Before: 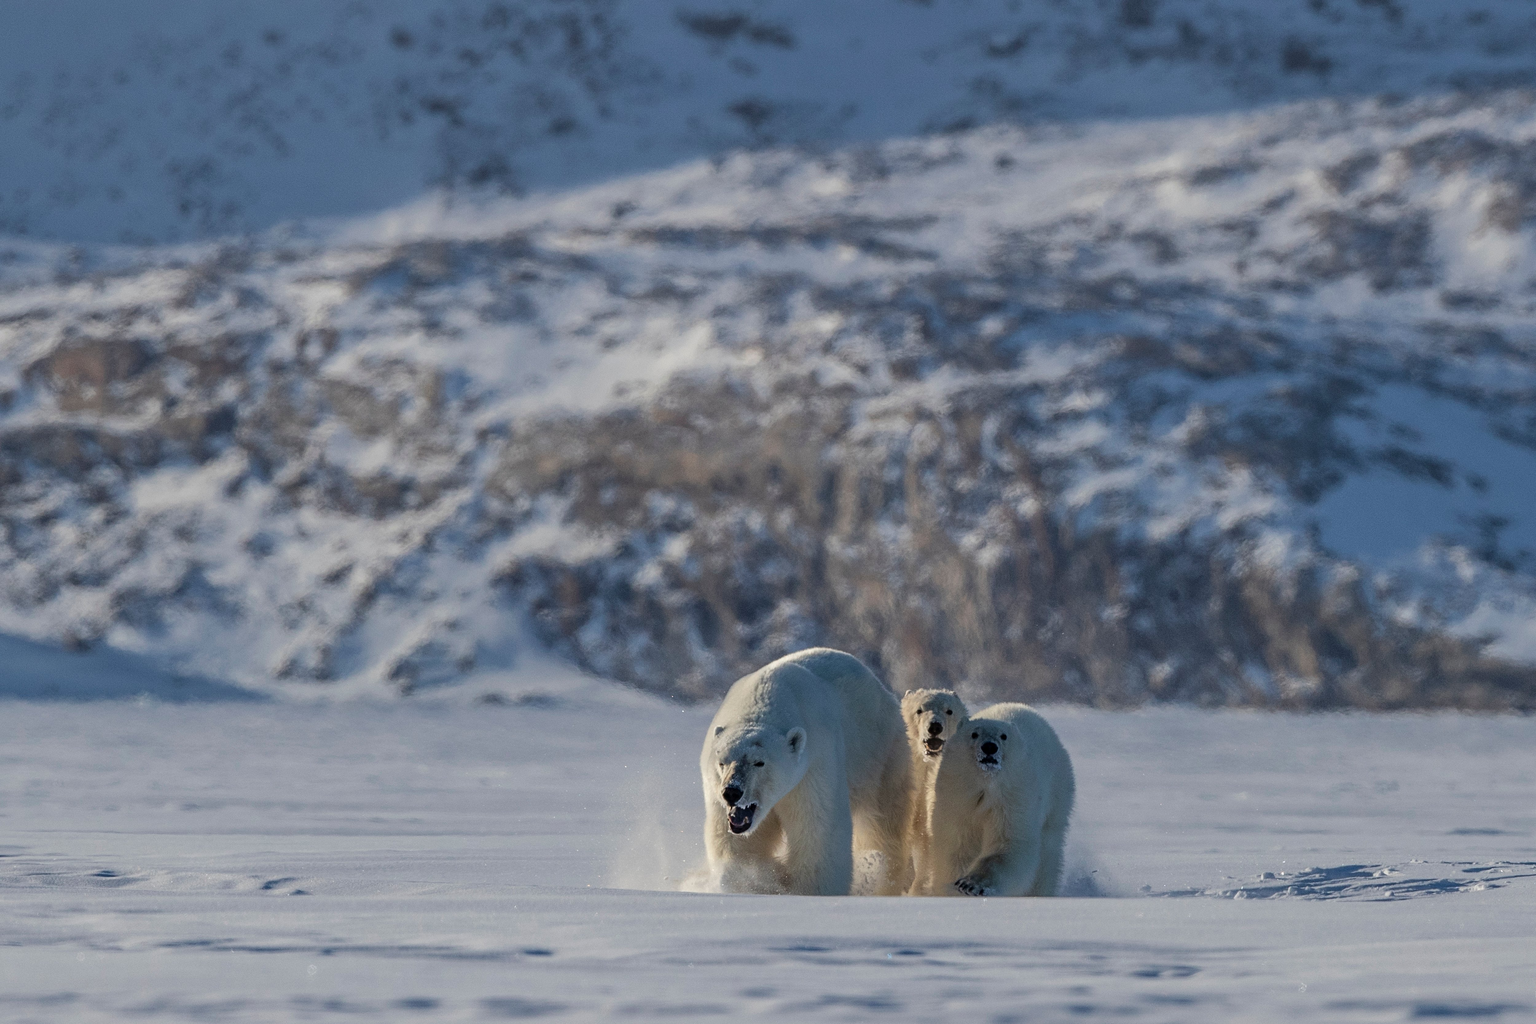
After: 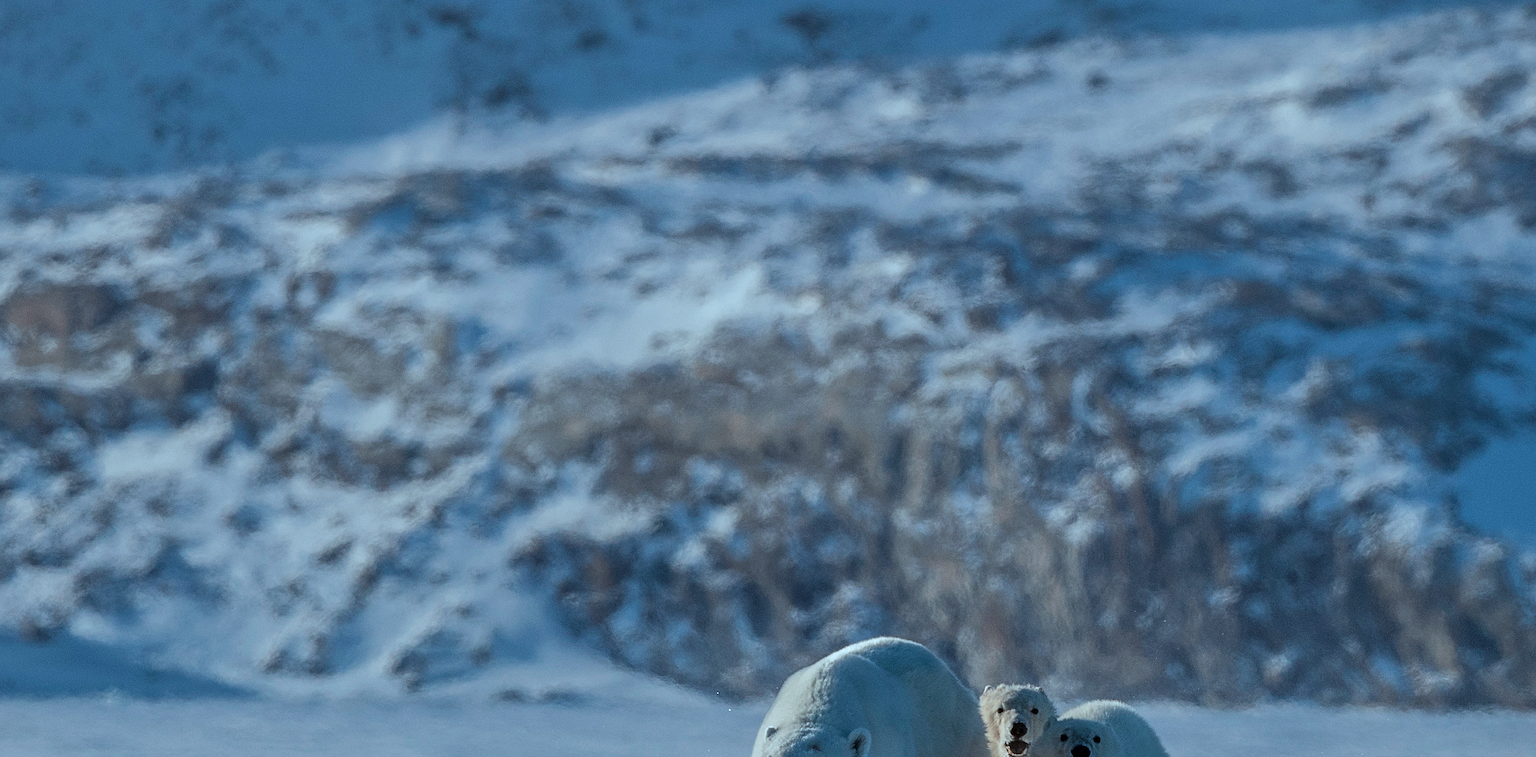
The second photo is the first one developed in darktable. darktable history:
crop: left 3.015%, top 8.969%, right 9.647%, bottom 26.457%
color correction: highlights a* -10.69, highlights b* -19.19
sharpen: radius 2.529, amount 0.323
vignetting: fall-off start 100%, fall-off radius 71%, brightness -0.434, saturation -0.2, width/height ratio 1.178, dithering 8-bit output, unbound false
